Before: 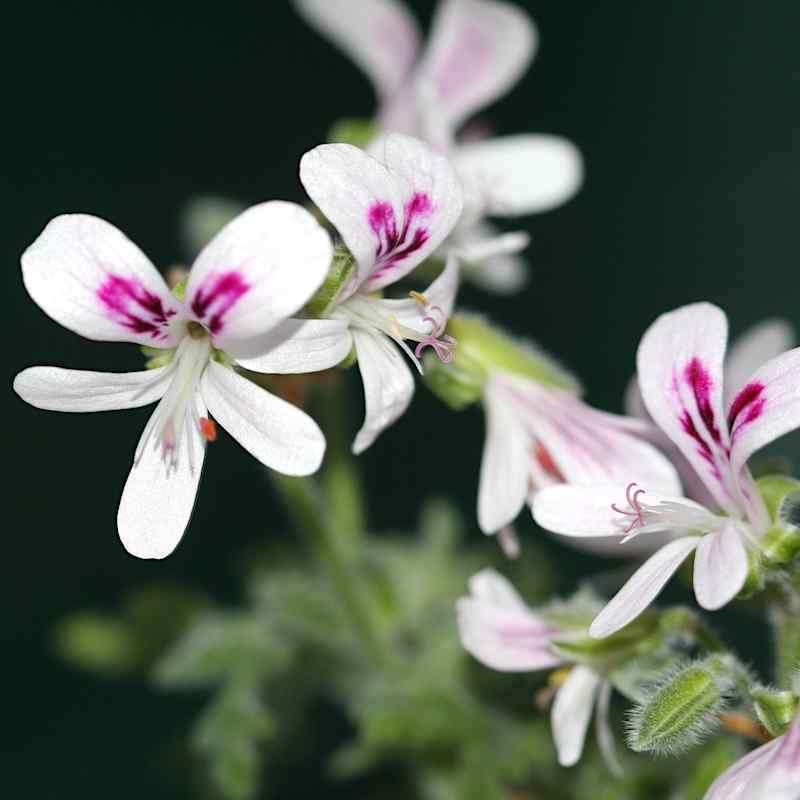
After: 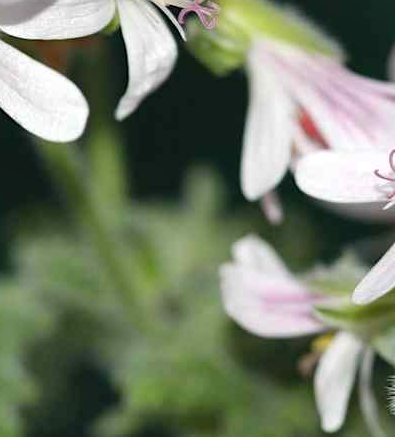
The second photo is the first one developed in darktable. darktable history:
crop: left 29.672%, top 41.786%, right 20.851%, bottom 3.487%
shadows and highlights: shadows 75, highlights -60.85, soften with gaussian
